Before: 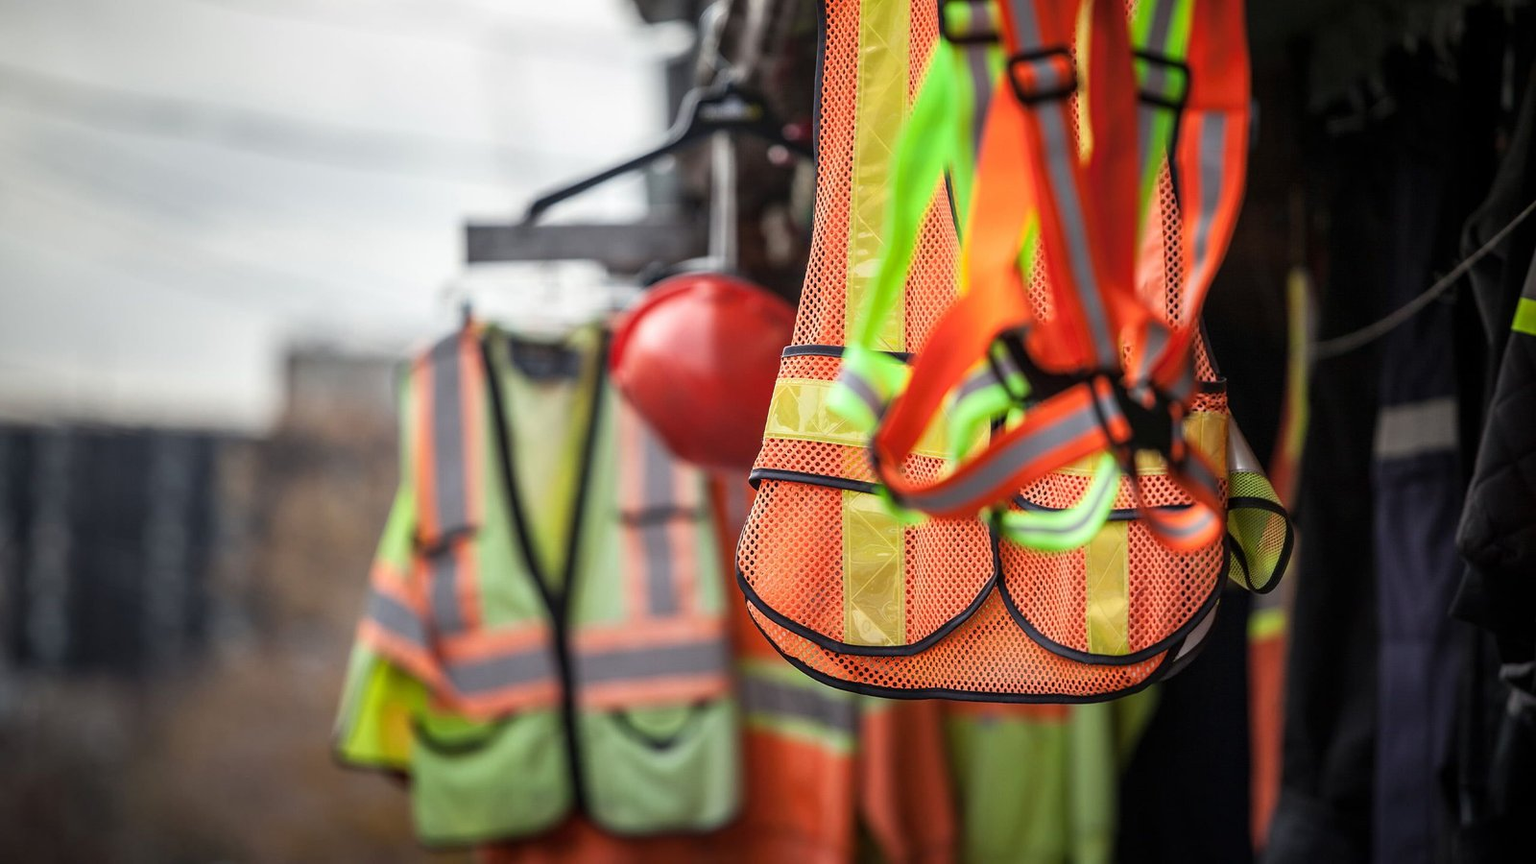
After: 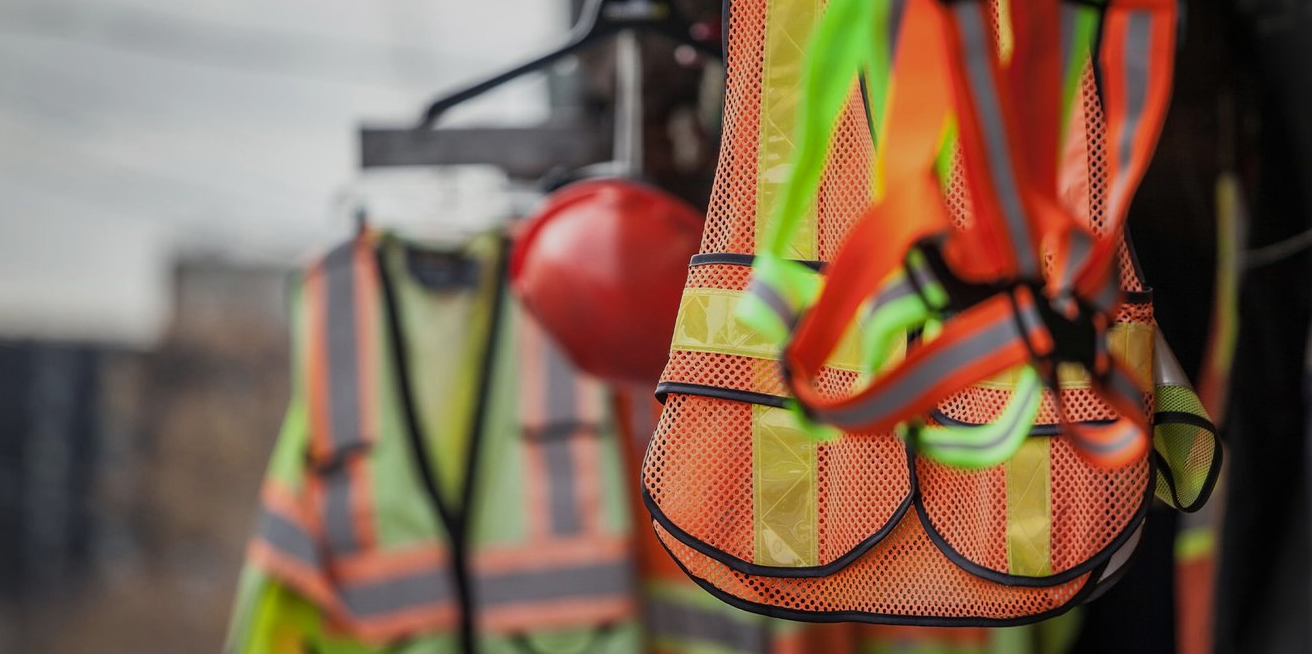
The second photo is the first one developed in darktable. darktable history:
crop: left 7.856%, top 11.836%, right 10.12%, bottom 15.387%
vignetting: fall-off start 100%, brightness 0.05, saturation 0
exposure: exposure -0.462 EV, compensate highlight preservation false
shadows and highlights: shadows 25, highlights -25
